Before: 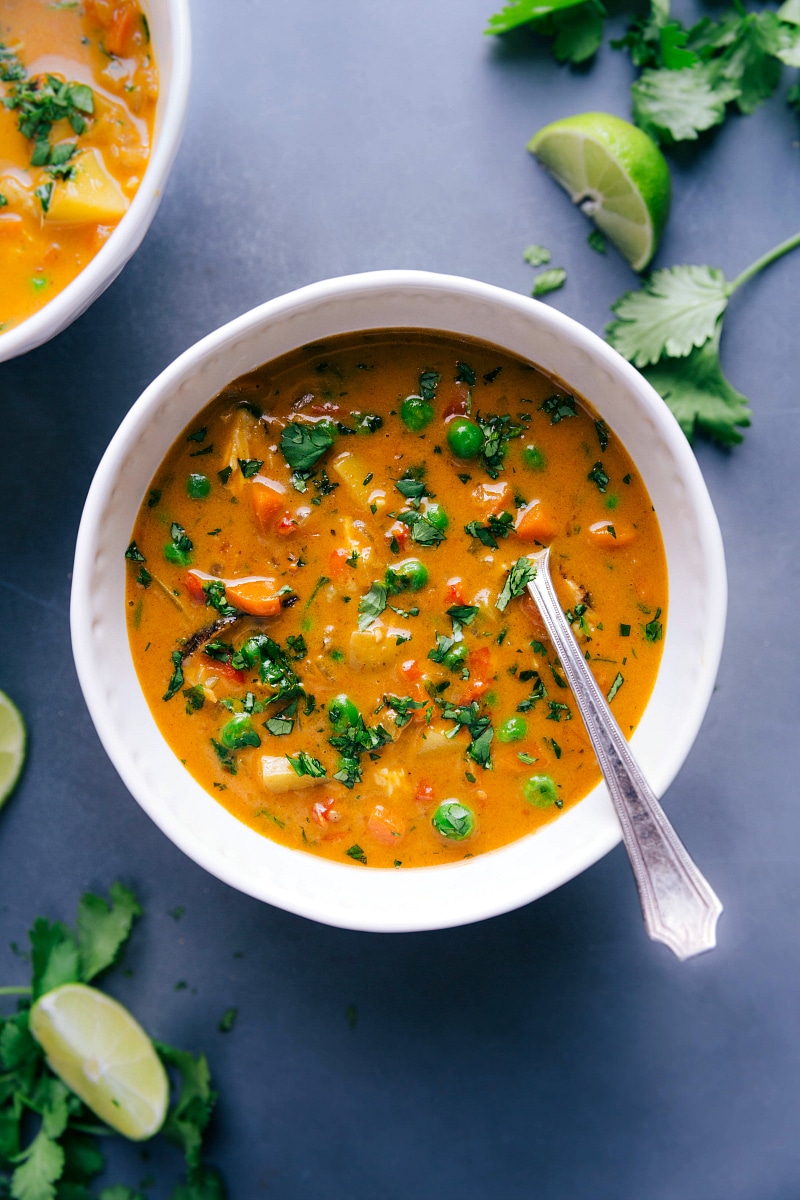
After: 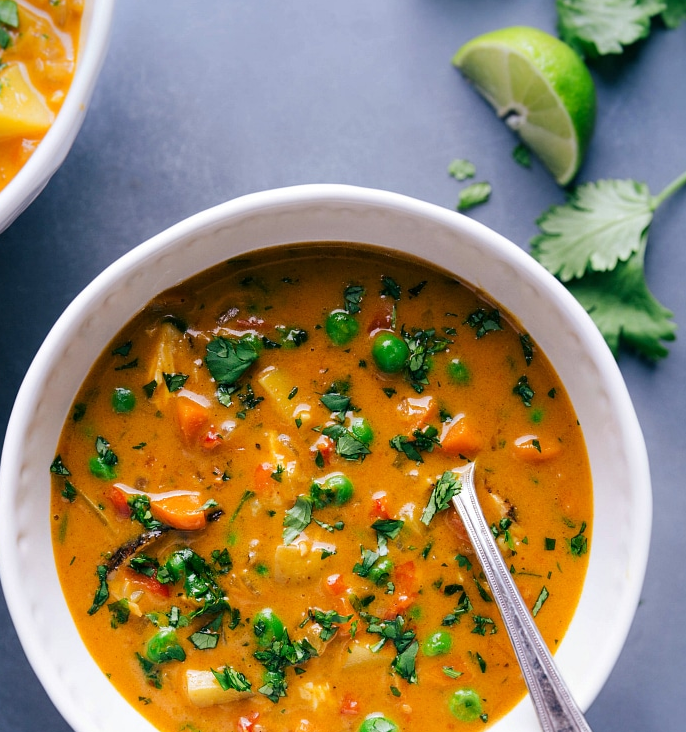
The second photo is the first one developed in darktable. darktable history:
crop and rotate: left 9.38%, top 7.24%, right 4.809%, bottom 31.726%
